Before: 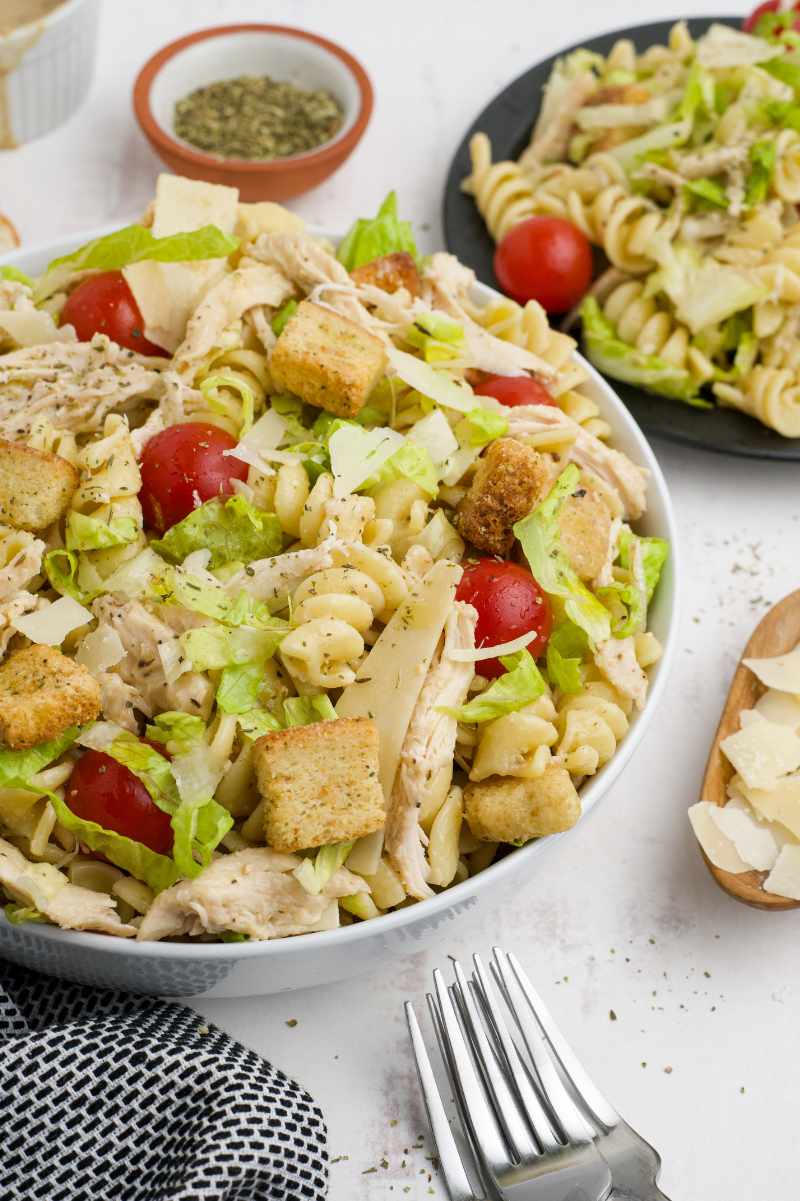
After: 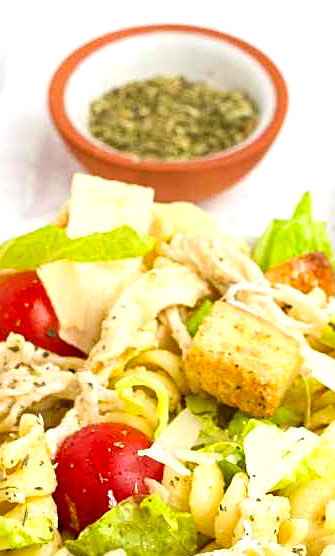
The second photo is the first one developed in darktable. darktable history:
sharpen: on, module defaults
contrast brightness saturation: contrast 0.08, saturation 0.2
crop and rotate: left 10.817%, top 0.062%, right 47.194%, bottom 53.626%
exposure: black level correction 0, exposure 0.7 EV, compensate exposure bias true, compensate highlight preservation false
